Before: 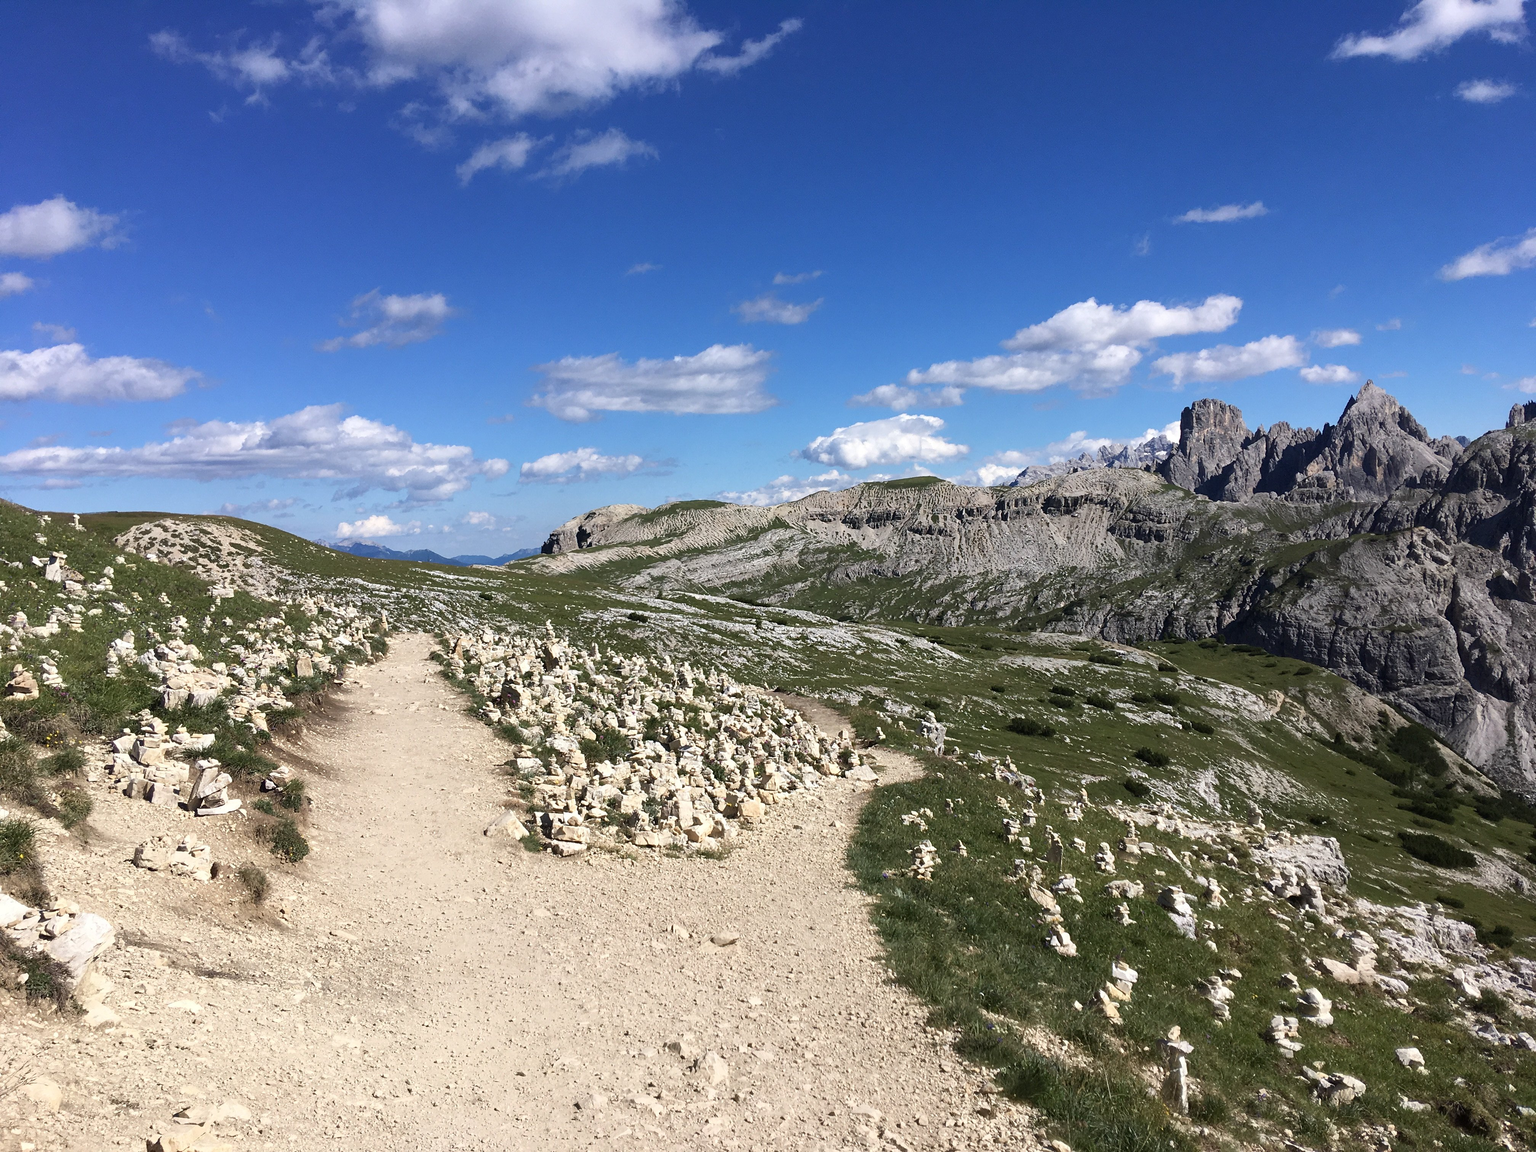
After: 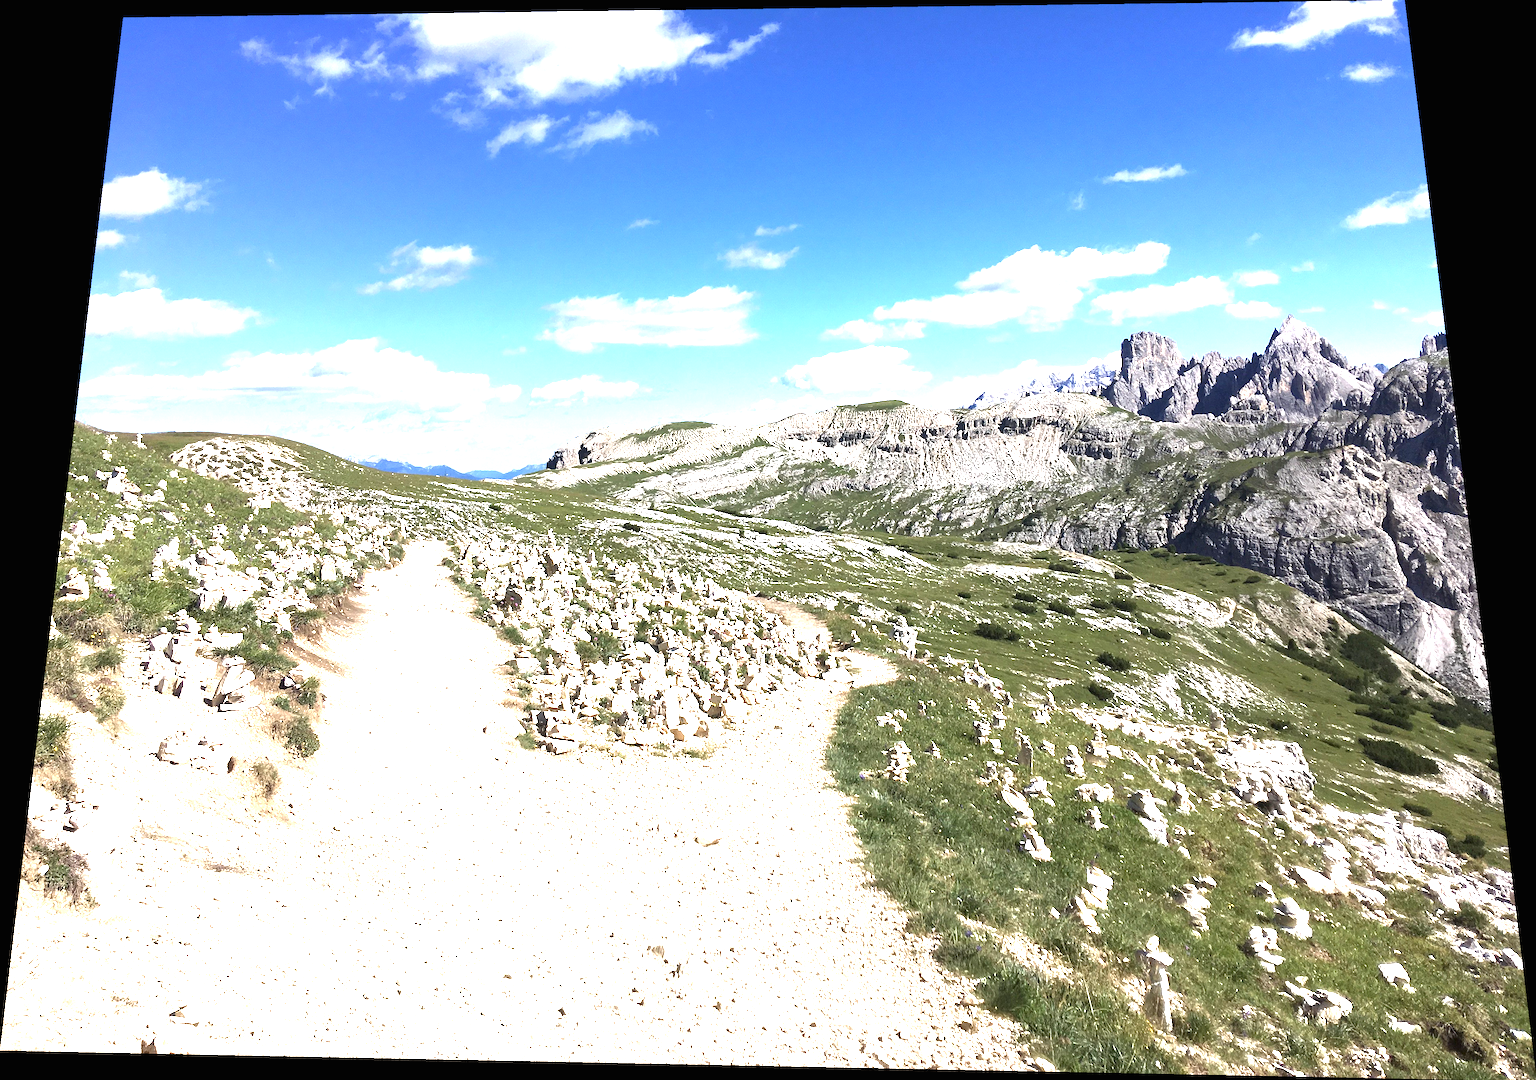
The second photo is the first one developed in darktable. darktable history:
rotate and perspective: rotation 0.128°, lens shift (vertical) -0.181, lens shift (horizontal) -0.044, shear 0.001, automatic cropping off
exposure: black level correction 0, exposure 1.75 EV, compensate exposure bias true, compensate highlight preservation false
